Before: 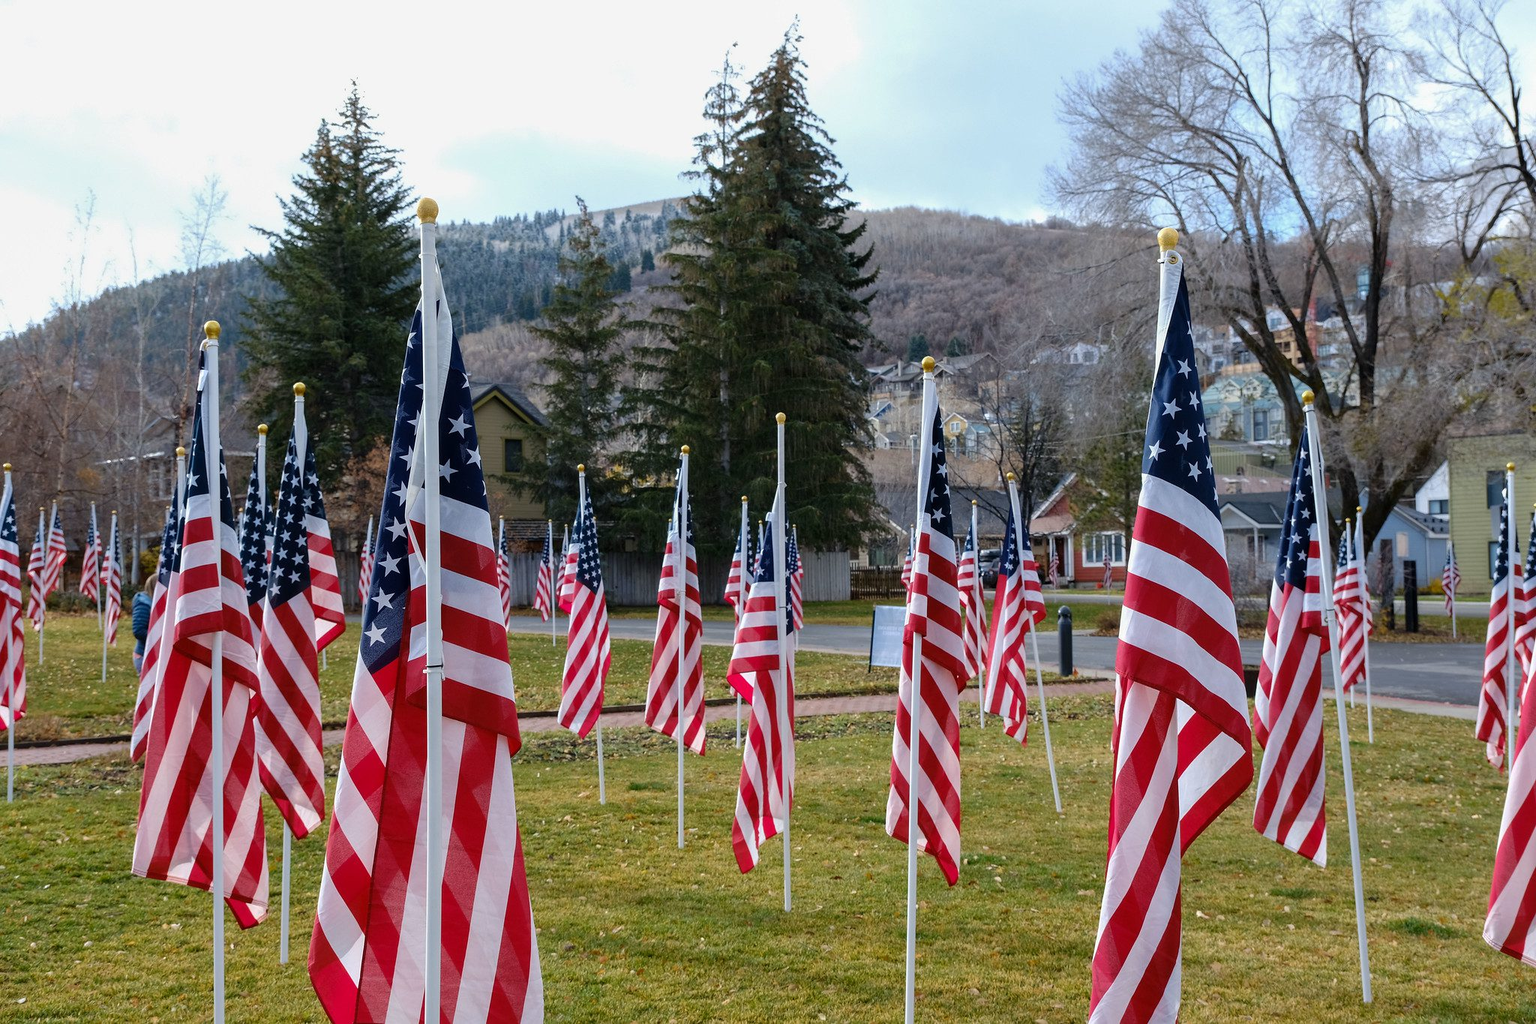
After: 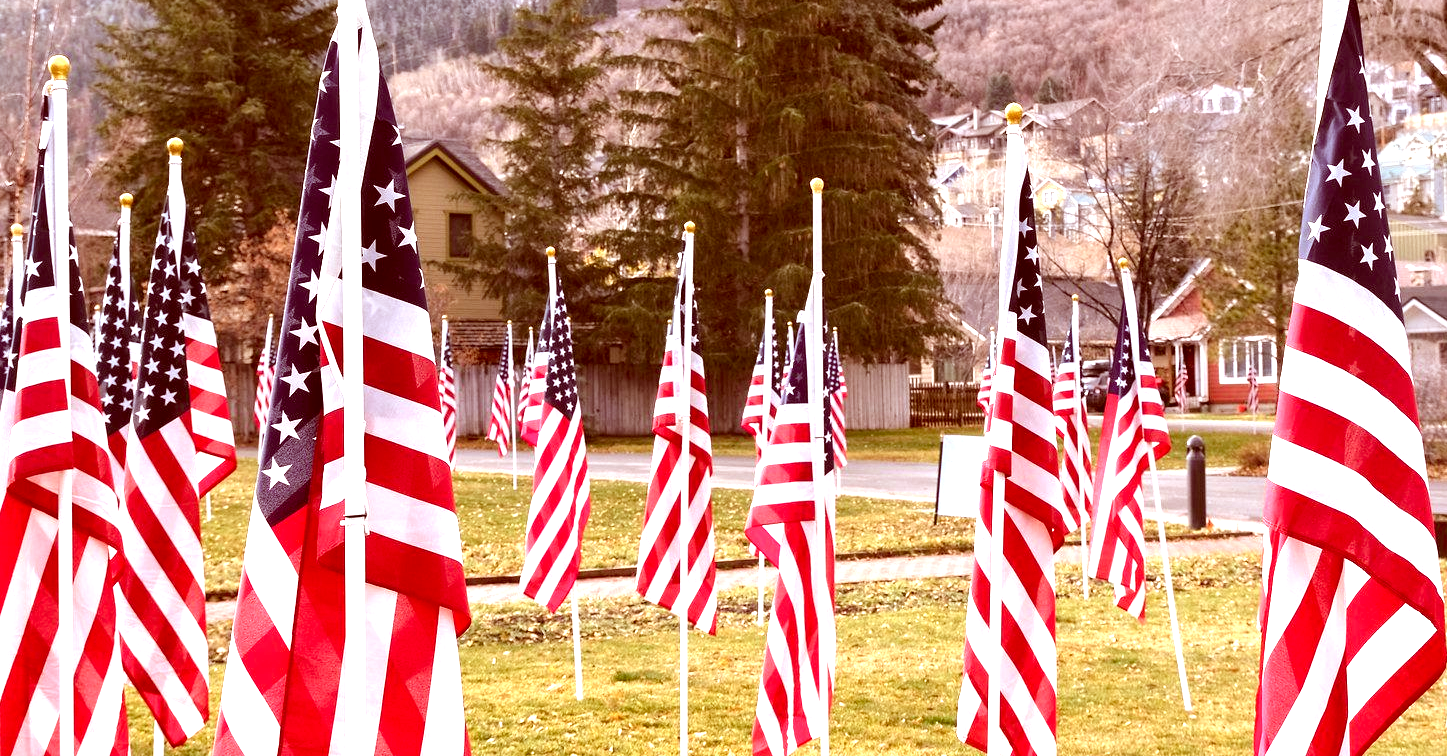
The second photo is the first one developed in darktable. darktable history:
crop: left 10.984%, top 27.272%, right 18.315%, bottom 17.302%
levels: levels [0, 0.474, 0.947]
color correction: highlights a* 9.13, highlights b* 8.72, shadows a* 39.4, shadows b* 39.86, saturation 0.814
exposure: black level correction 0, exposure 1.446 EV, compensate highlight preservation false
